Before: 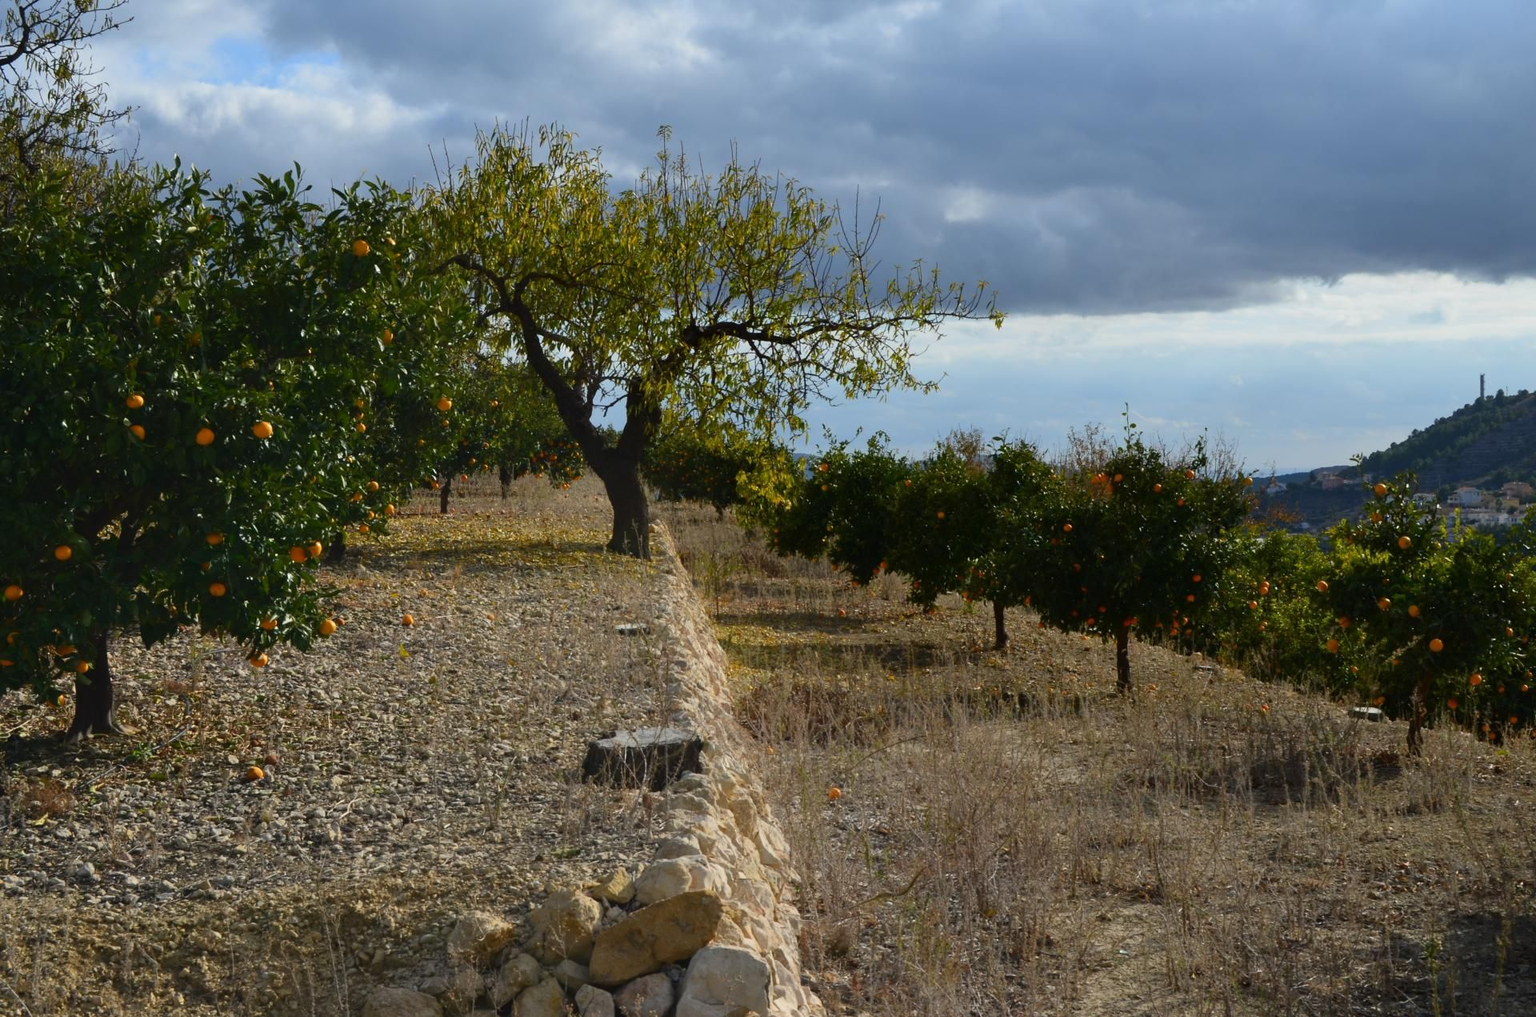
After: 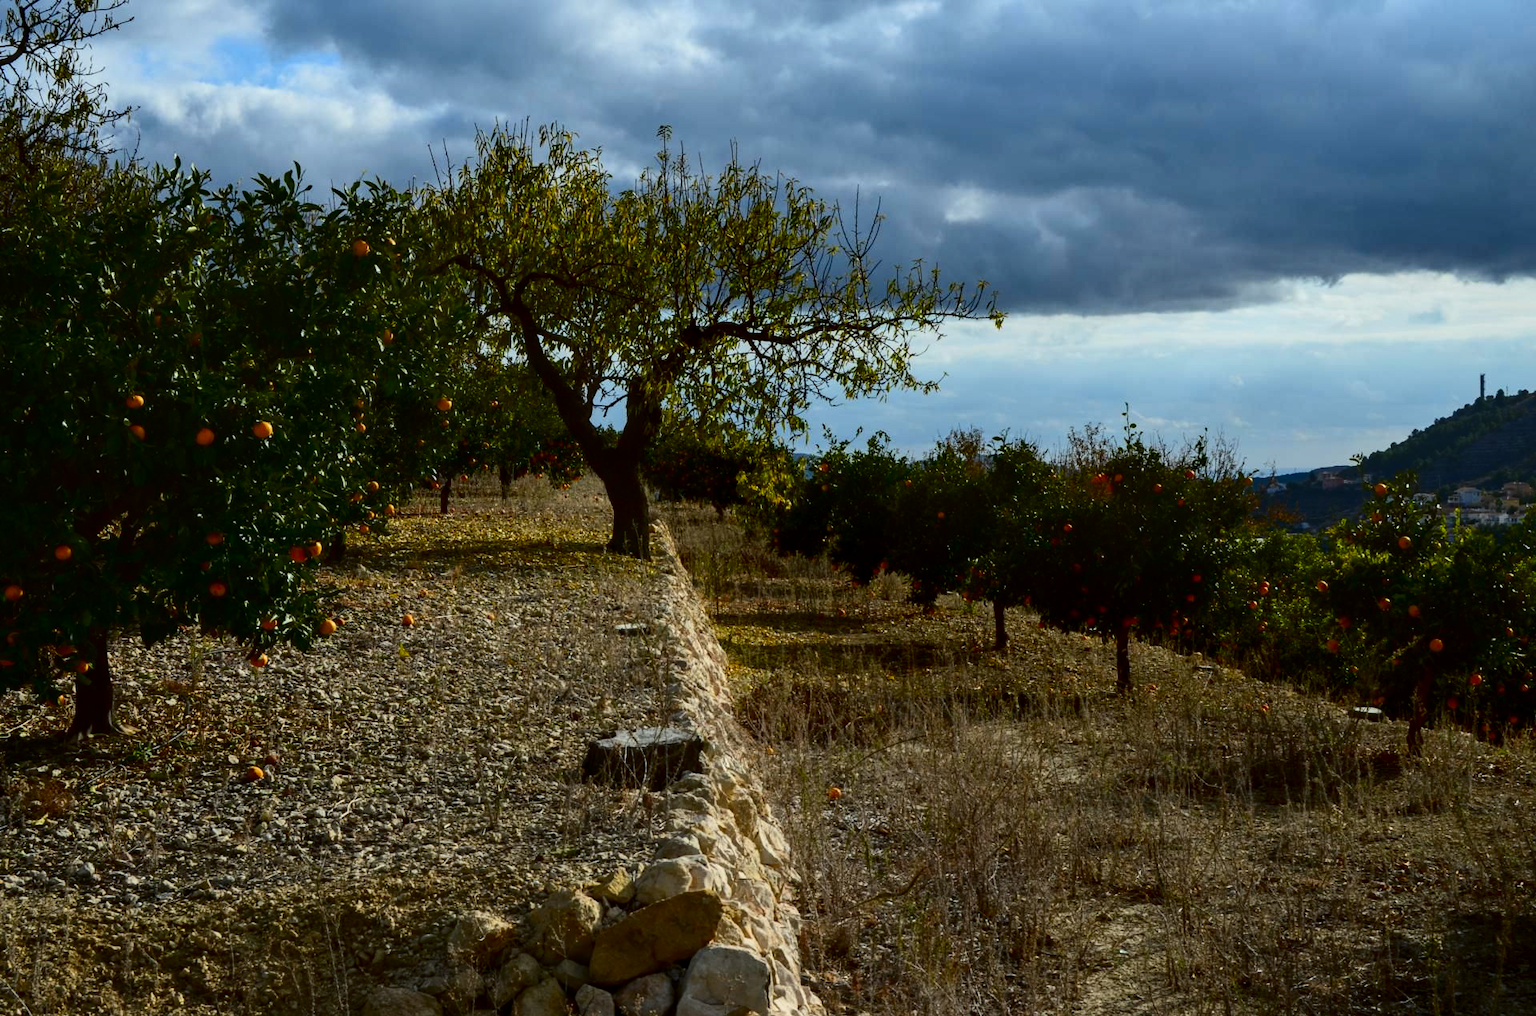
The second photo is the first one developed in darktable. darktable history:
local contrast: on, module defaults
color balance: lift [1.004, 1.002, 1.002, 0.998], gamma [1, 1.007, 1.002, 0.993], gain [1, 0.977, 1.013, 1.023], contrast -3.64%
contrast brightness saturation: contrast 0.22, brightness -0.19, saturation 0.24
